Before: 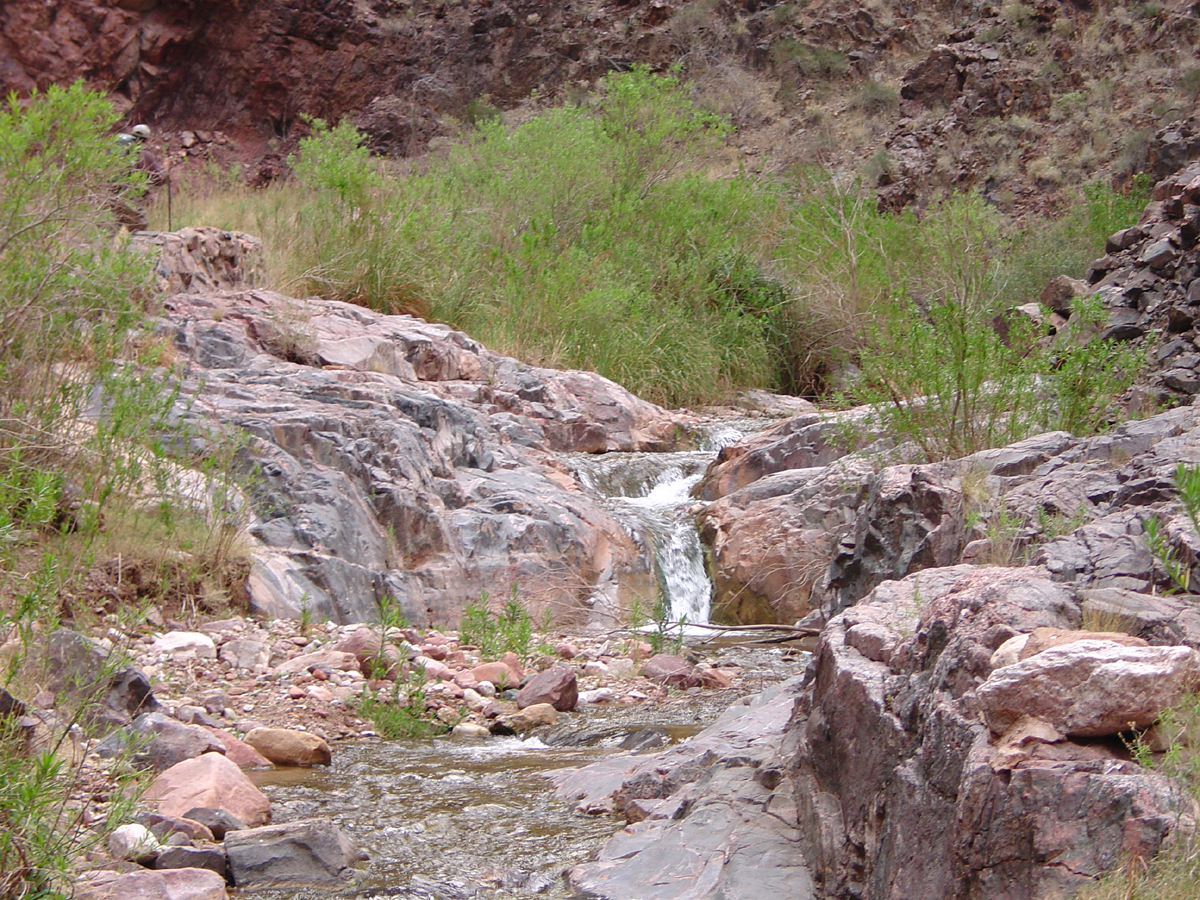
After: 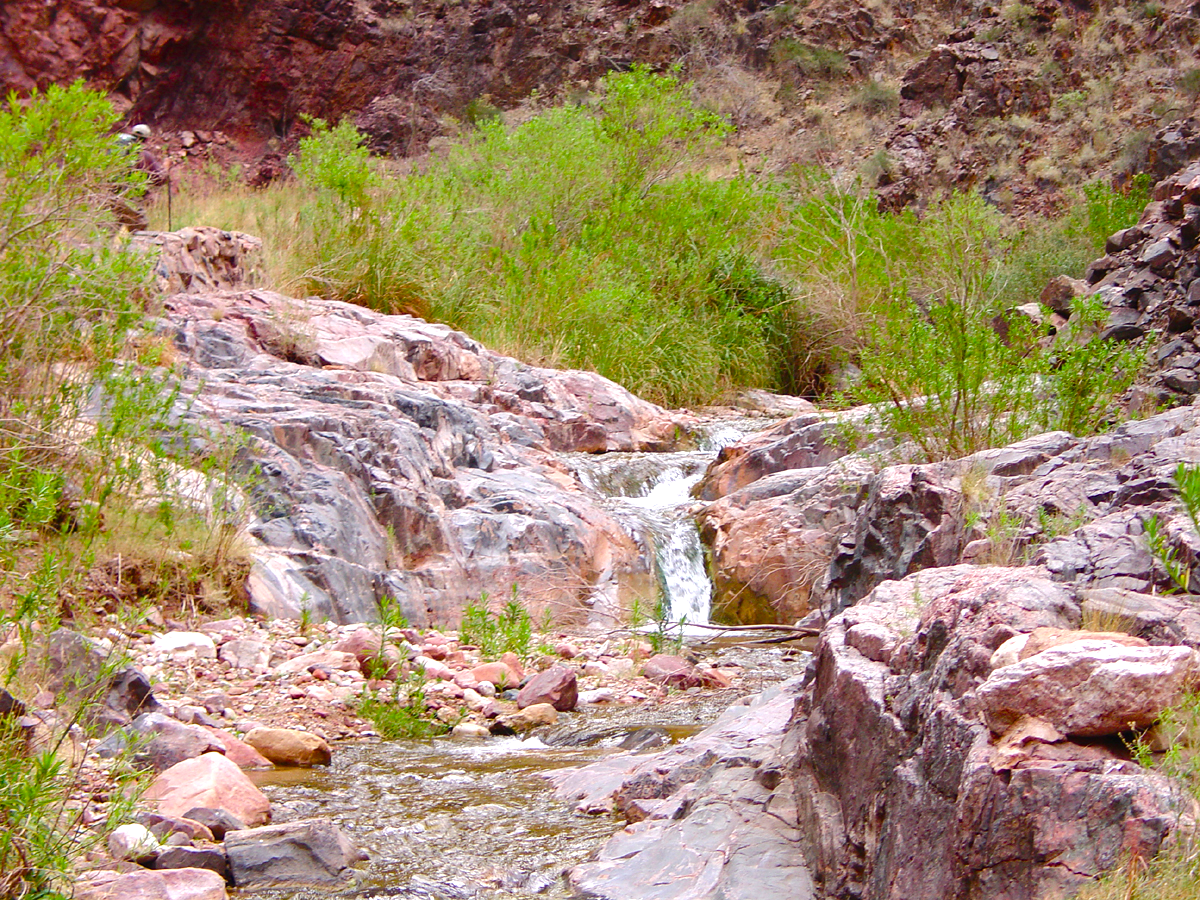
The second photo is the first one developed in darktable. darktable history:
color balance rgb: highlights gain › luminance 15.039%, linear chroma grading › global chroma 14.359%, perceptual saturation grading › global saturation 20%, perceptual saturation grading › highlights -25.157%, perceptual saturation grading › shadows 50.435%, perceptual brilliance grading › highlights 7.111%, perceptual brilliance grading › mid-tones 18.152%, perceptual brilliance grading › shadows -5.567%, global vibrance 20%
